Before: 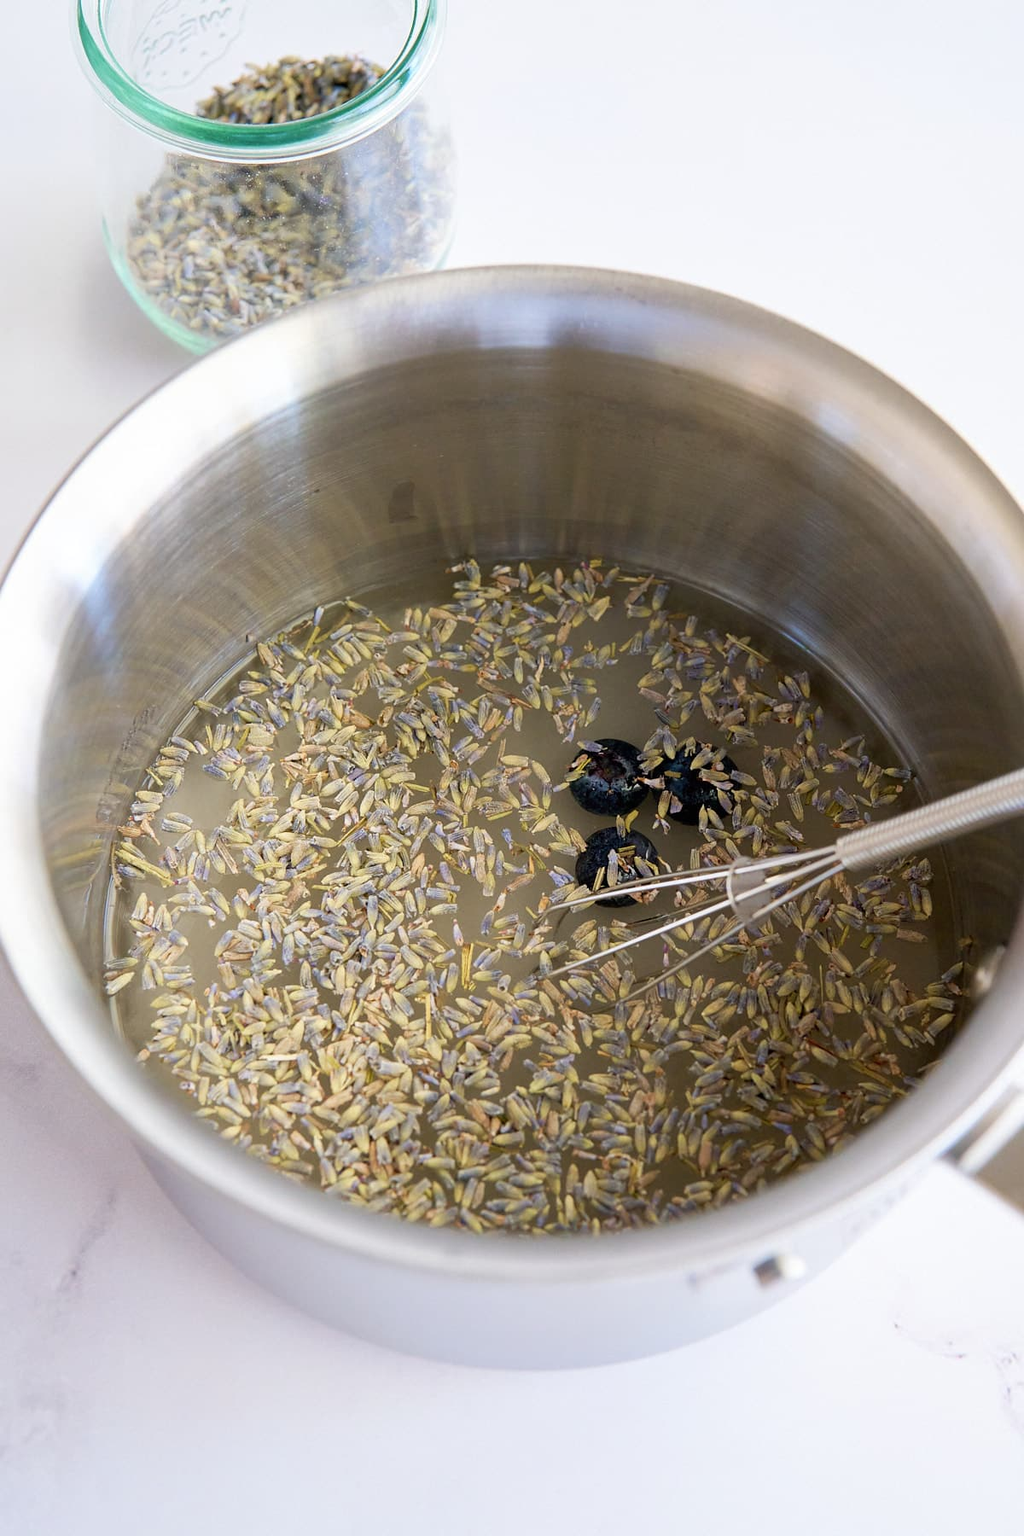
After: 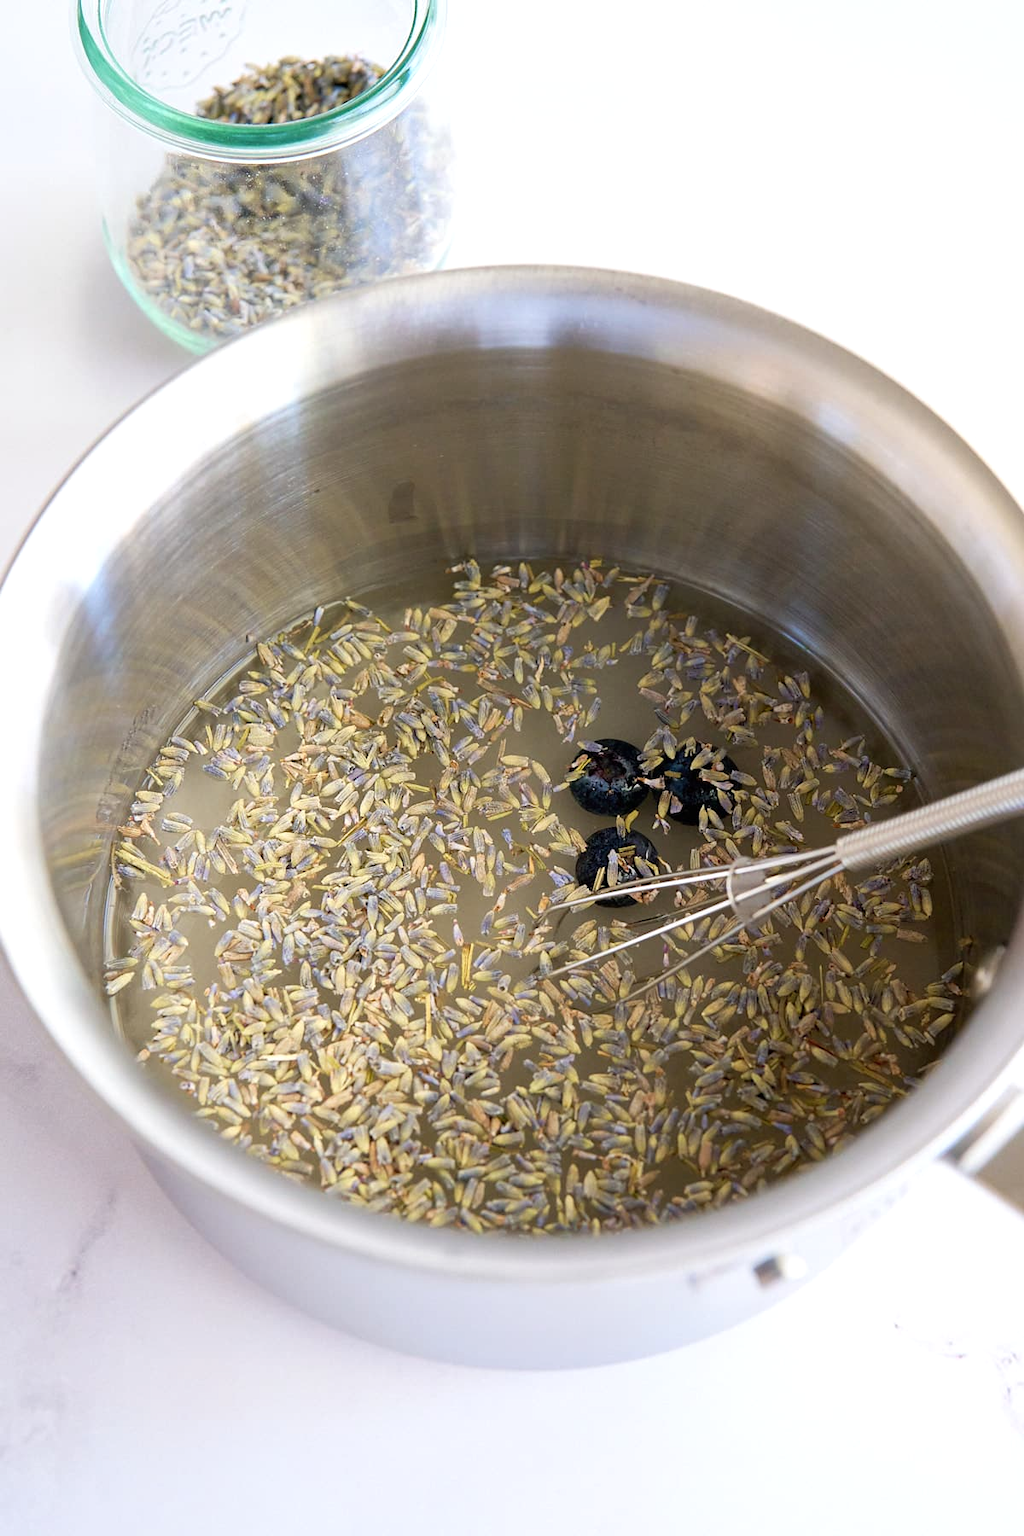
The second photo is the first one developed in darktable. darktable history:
levels: white 99.88%, levels [0, 0.476, 0.951]
